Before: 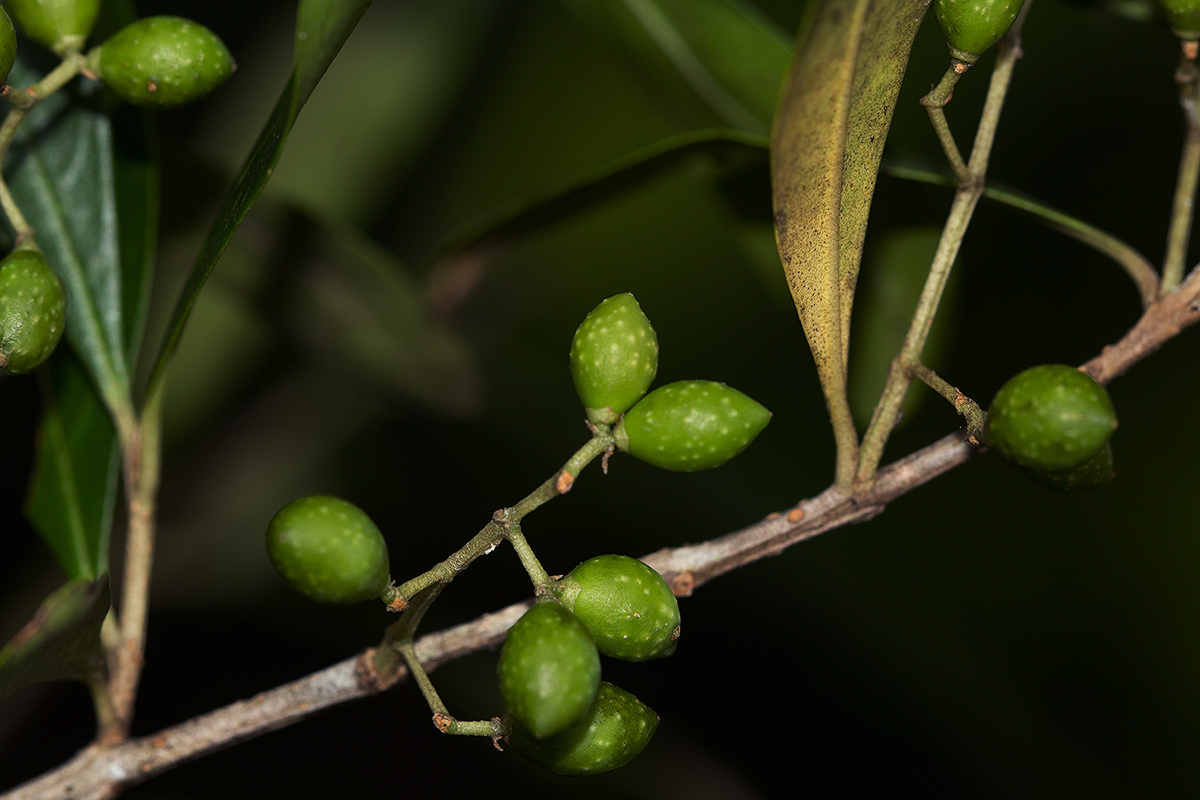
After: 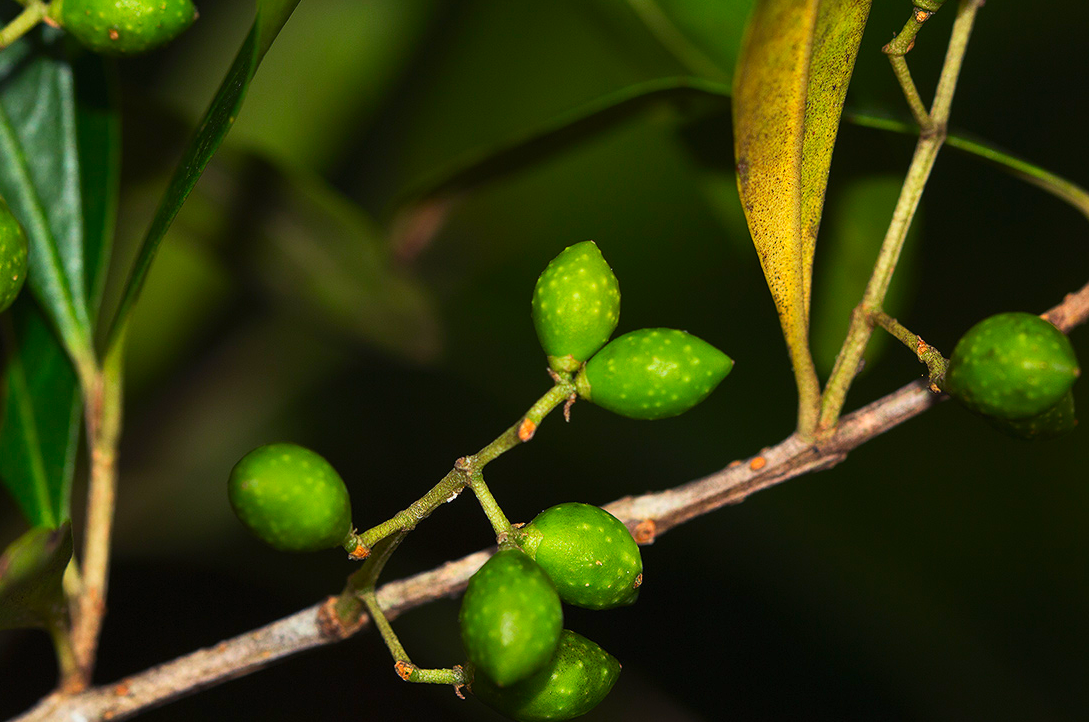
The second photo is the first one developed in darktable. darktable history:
contrast brightness saturation: contrast 0.198, brightness 0.192, saturation 0.796
crop: left 3.232%, top 6.505%, right 5.938%, bottom 3.184%
